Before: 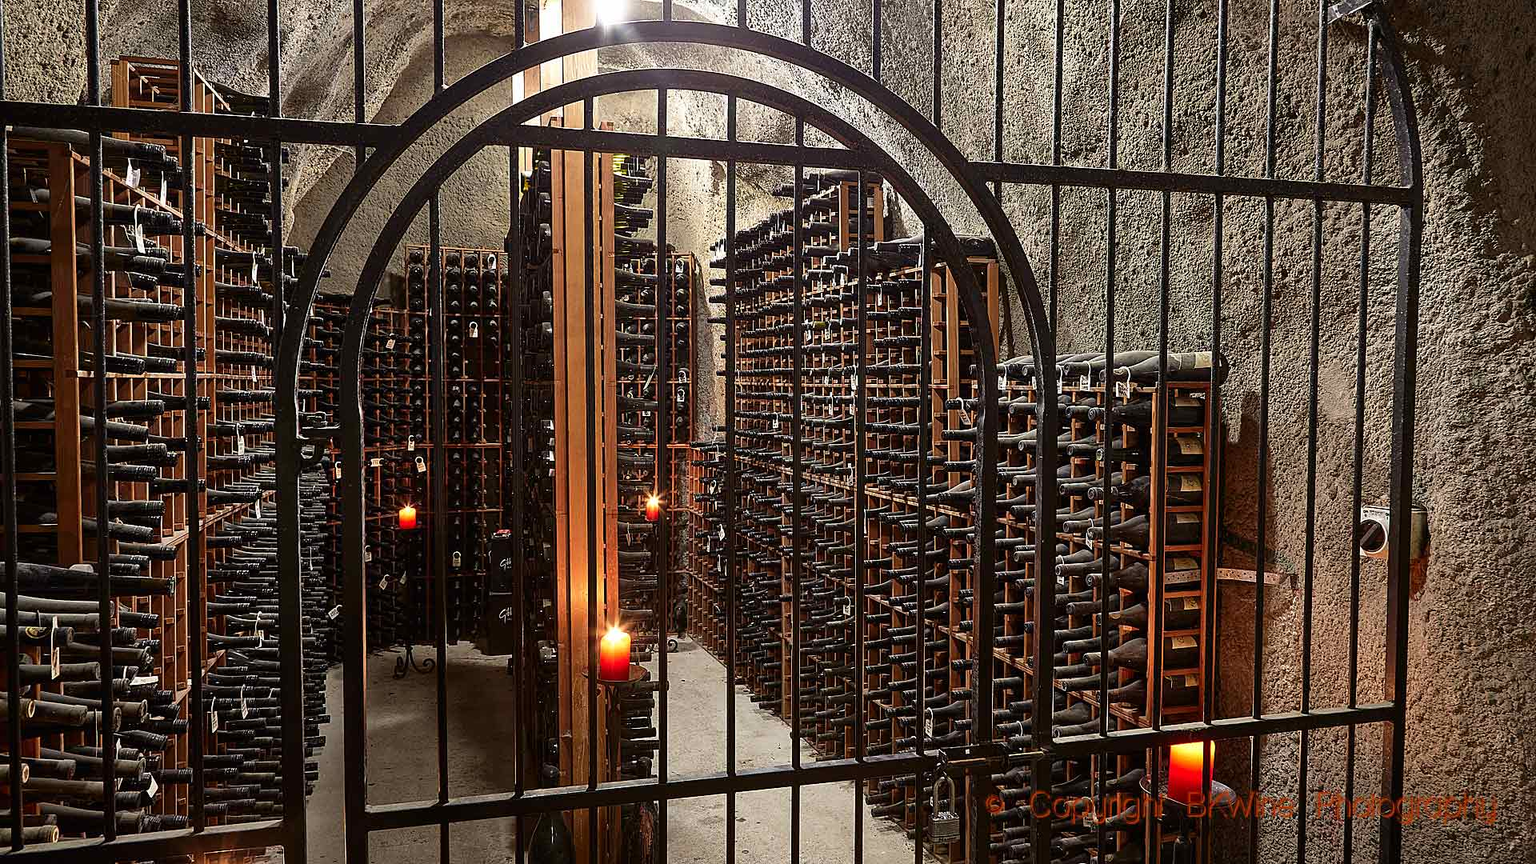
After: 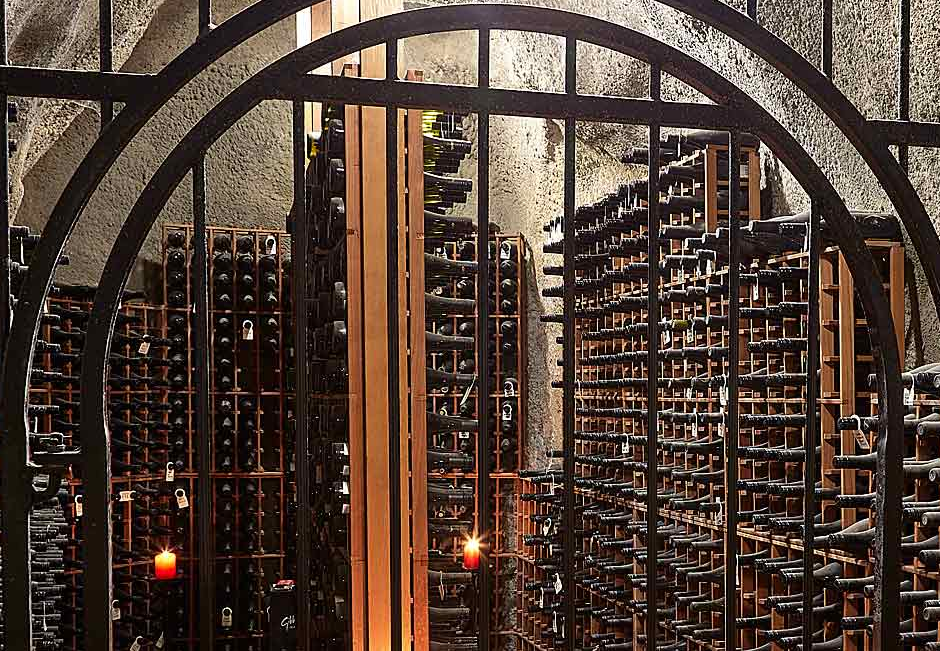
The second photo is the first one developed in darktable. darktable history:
crop: left 17.917%, top 7.653%, right 33.108%, bottom 32.069%
